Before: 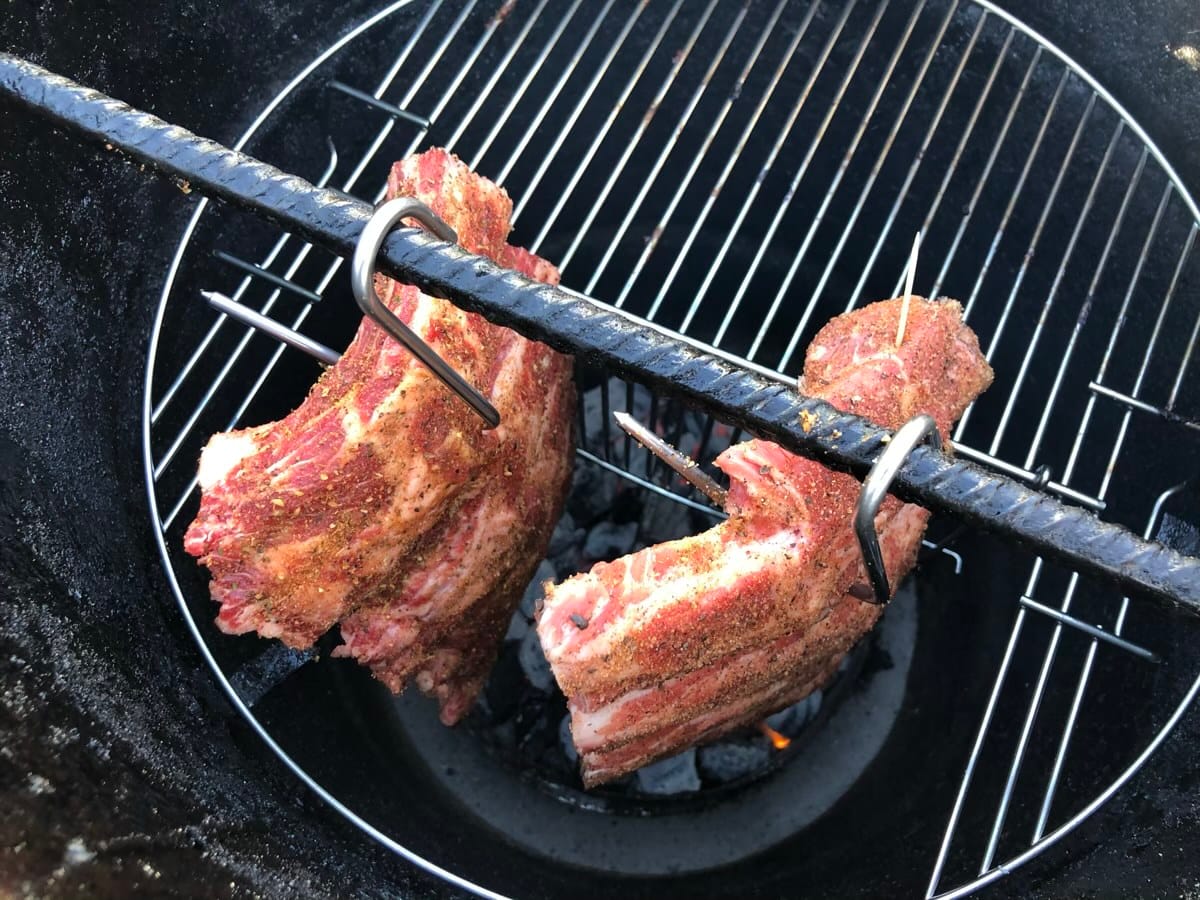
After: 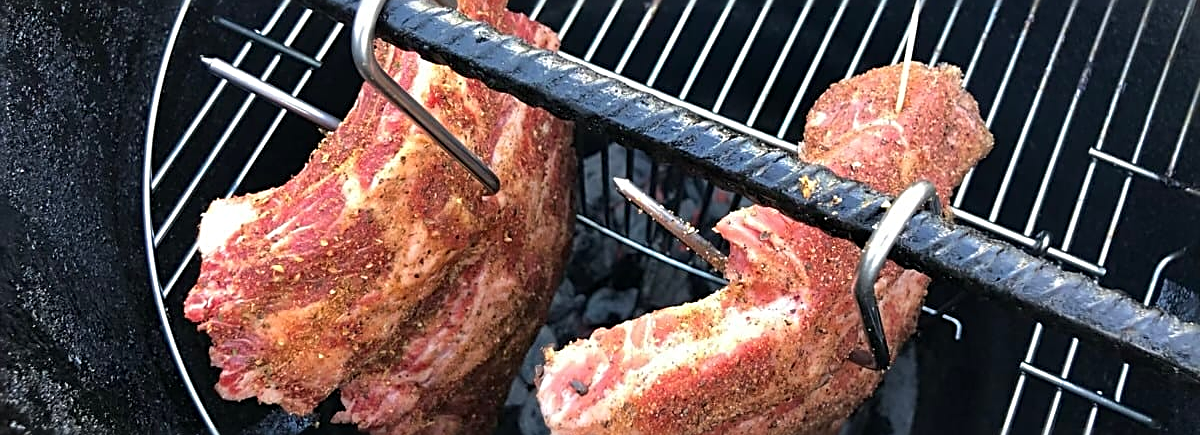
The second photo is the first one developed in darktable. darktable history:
crop and rotate: top 26.056%, bottom 25.543%
sharpen: radius 2.531, amount 0.628
